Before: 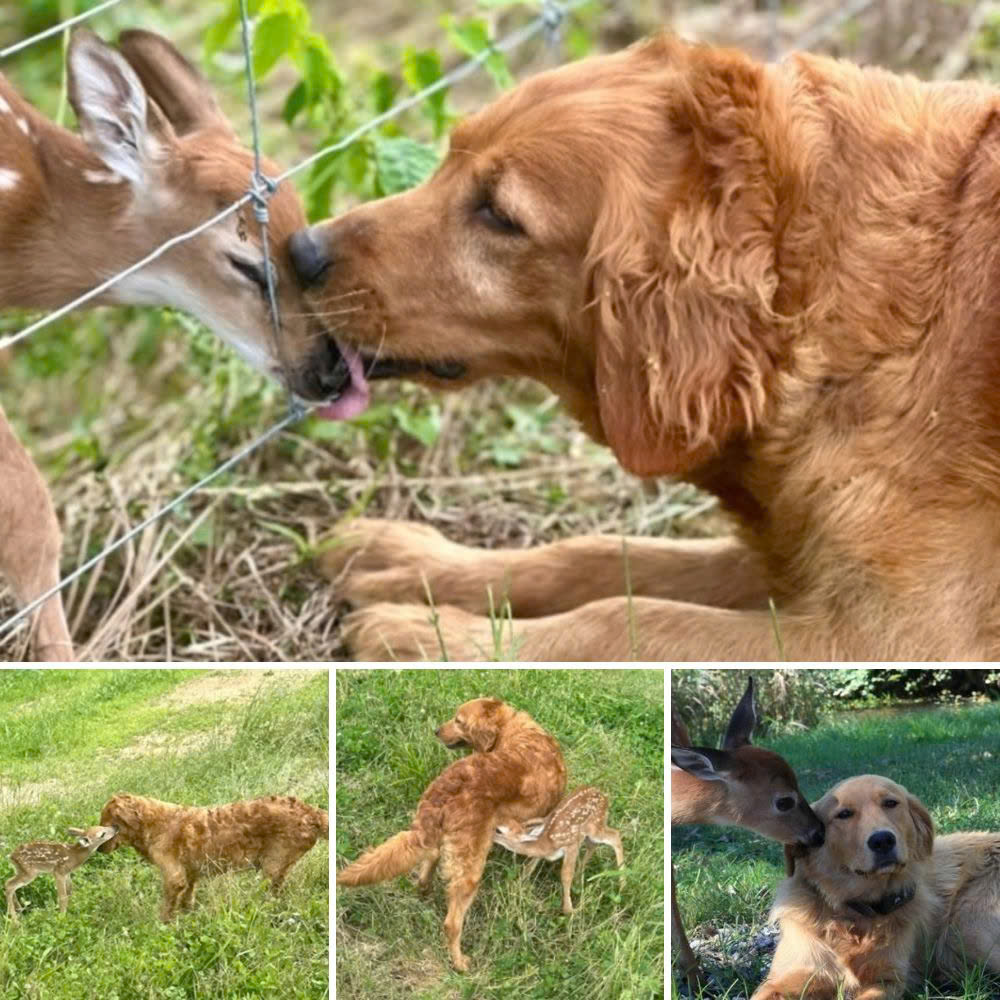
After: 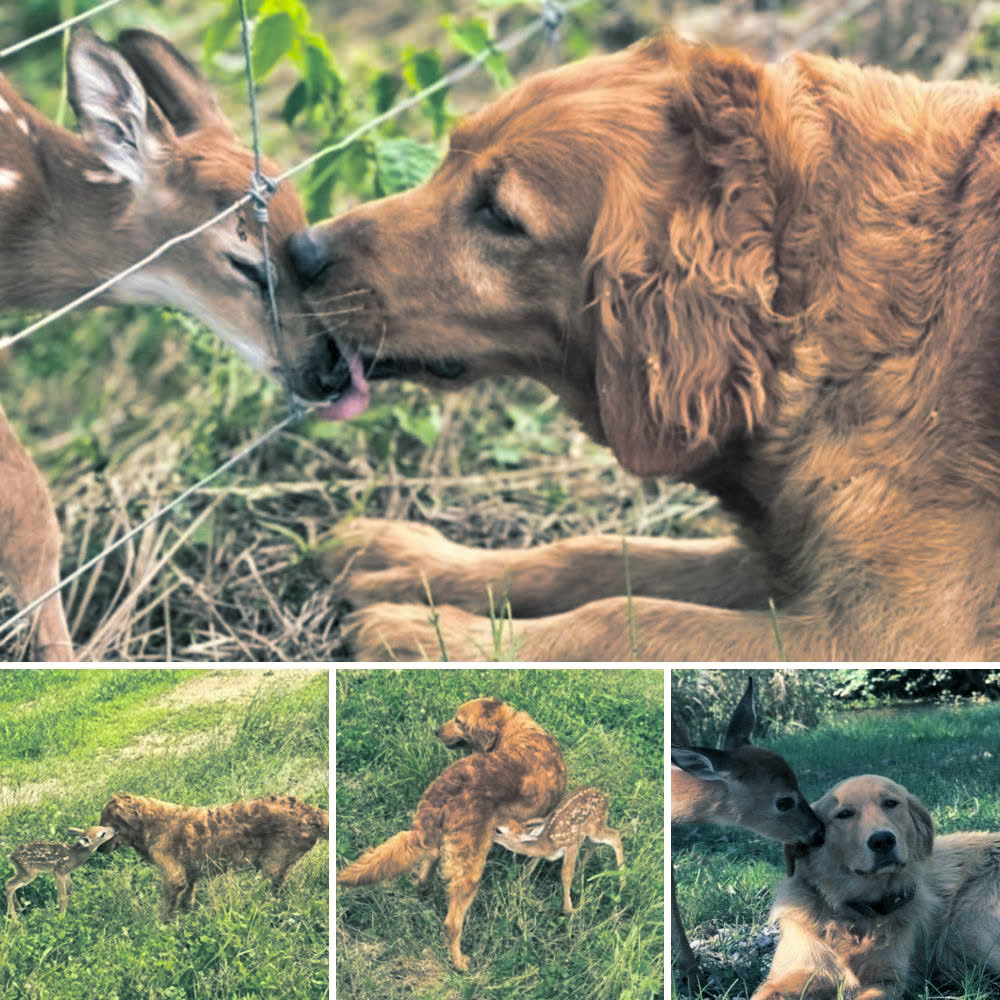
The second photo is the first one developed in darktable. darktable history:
shadows and highlights: low approximation 0.01, soften with gaussian
split-toning: shadows › hue 205.2°, shadows › saturation 0.43, highlights › hue 54°, highlights › saturation 0.54
levels: levels [0.016, 0.5, 0.996]
